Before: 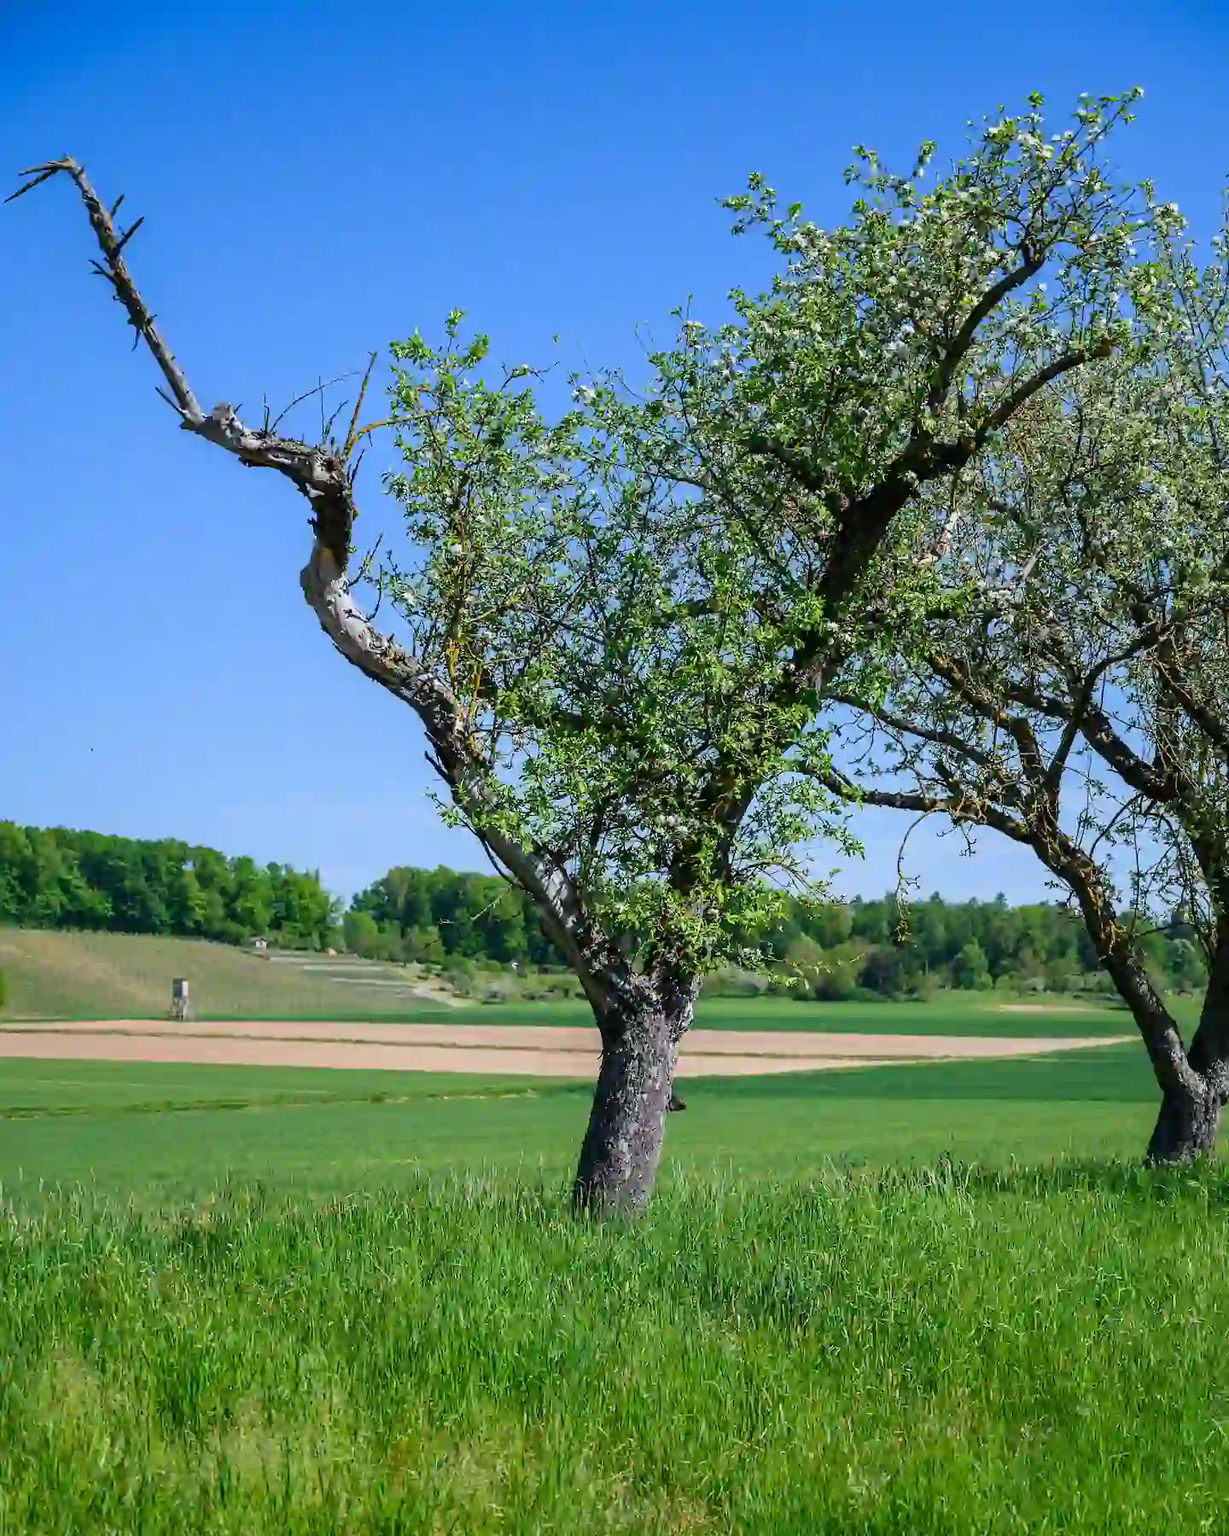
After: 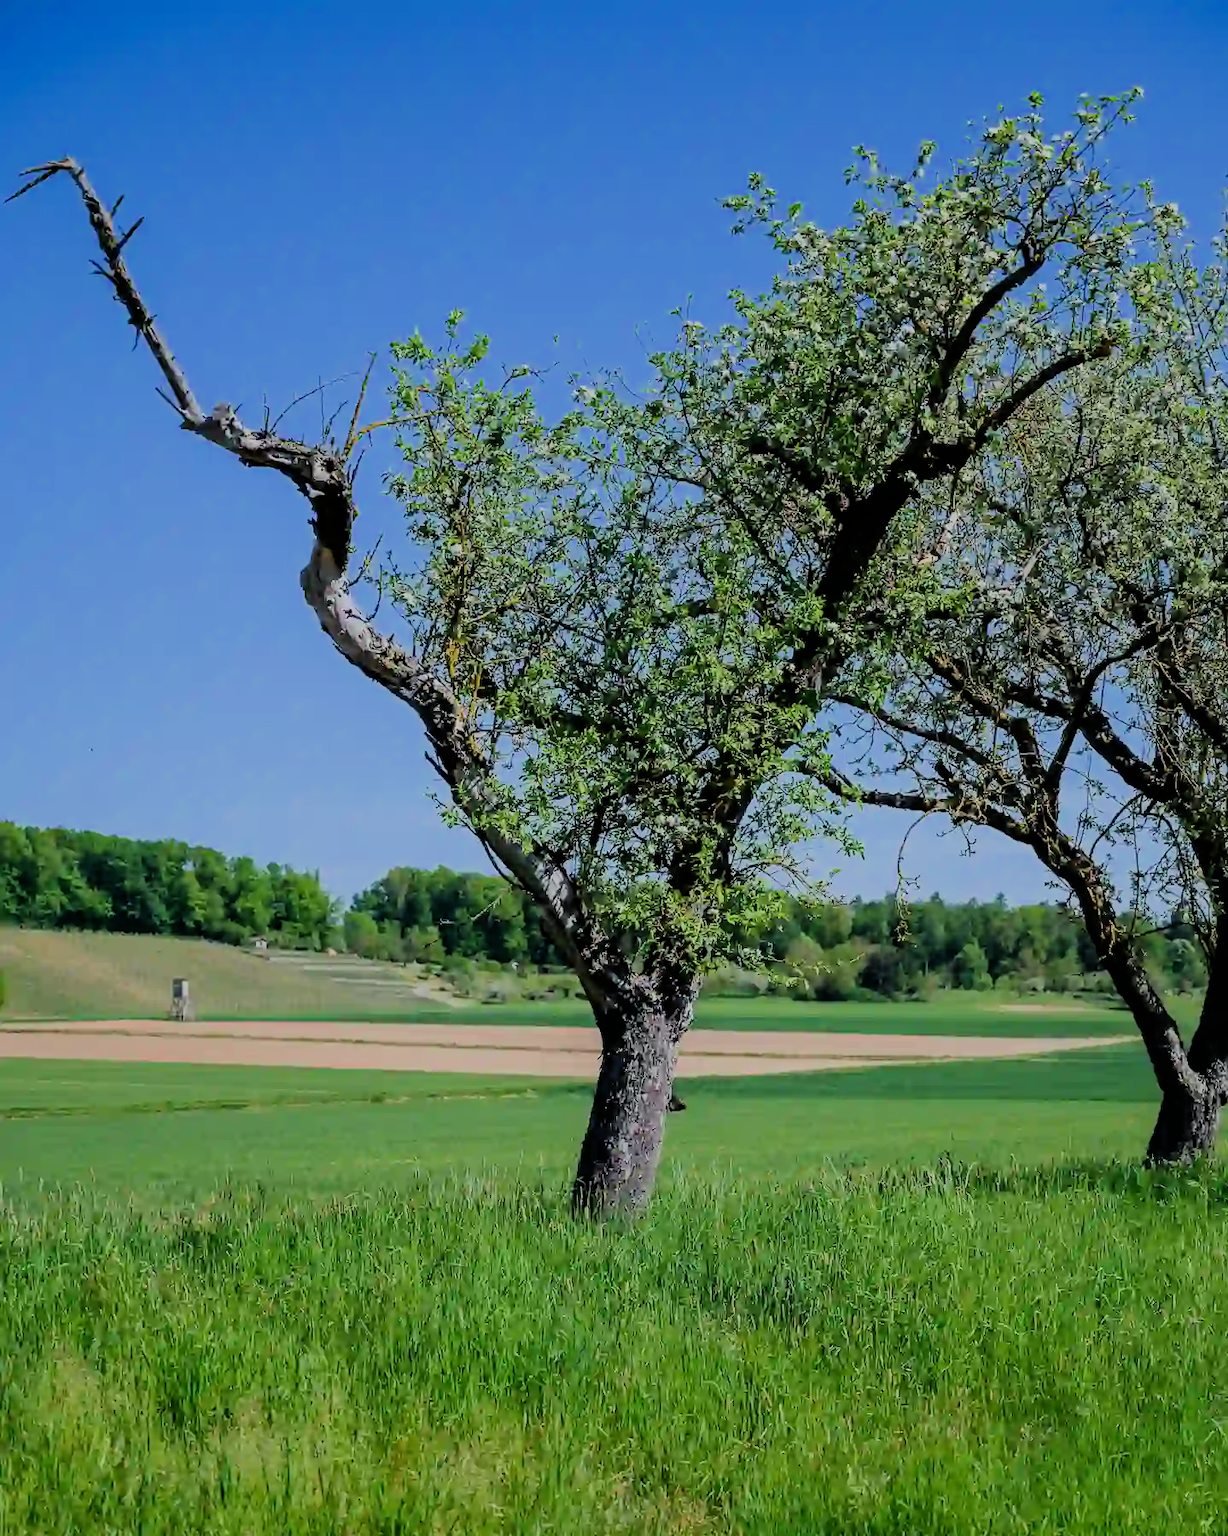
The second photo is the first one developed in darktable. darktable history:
filmic rgb: black relative exposure -6.07 EV, white relative exposure 6.96 EV, hardness 2.24, color science v6 (2022)
